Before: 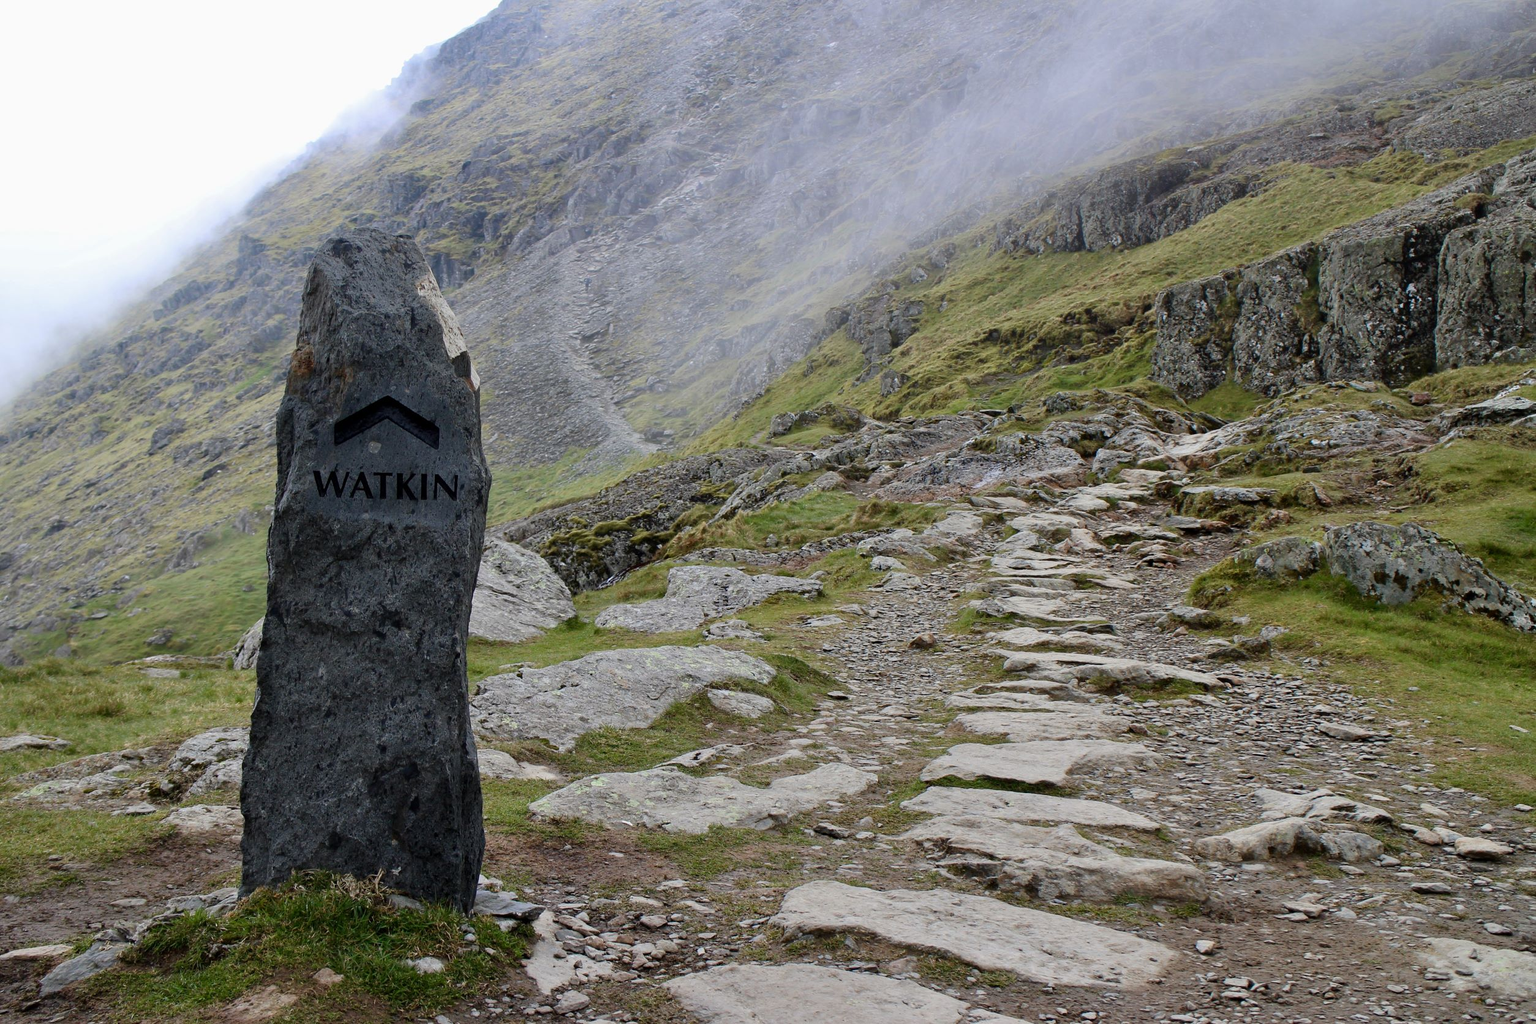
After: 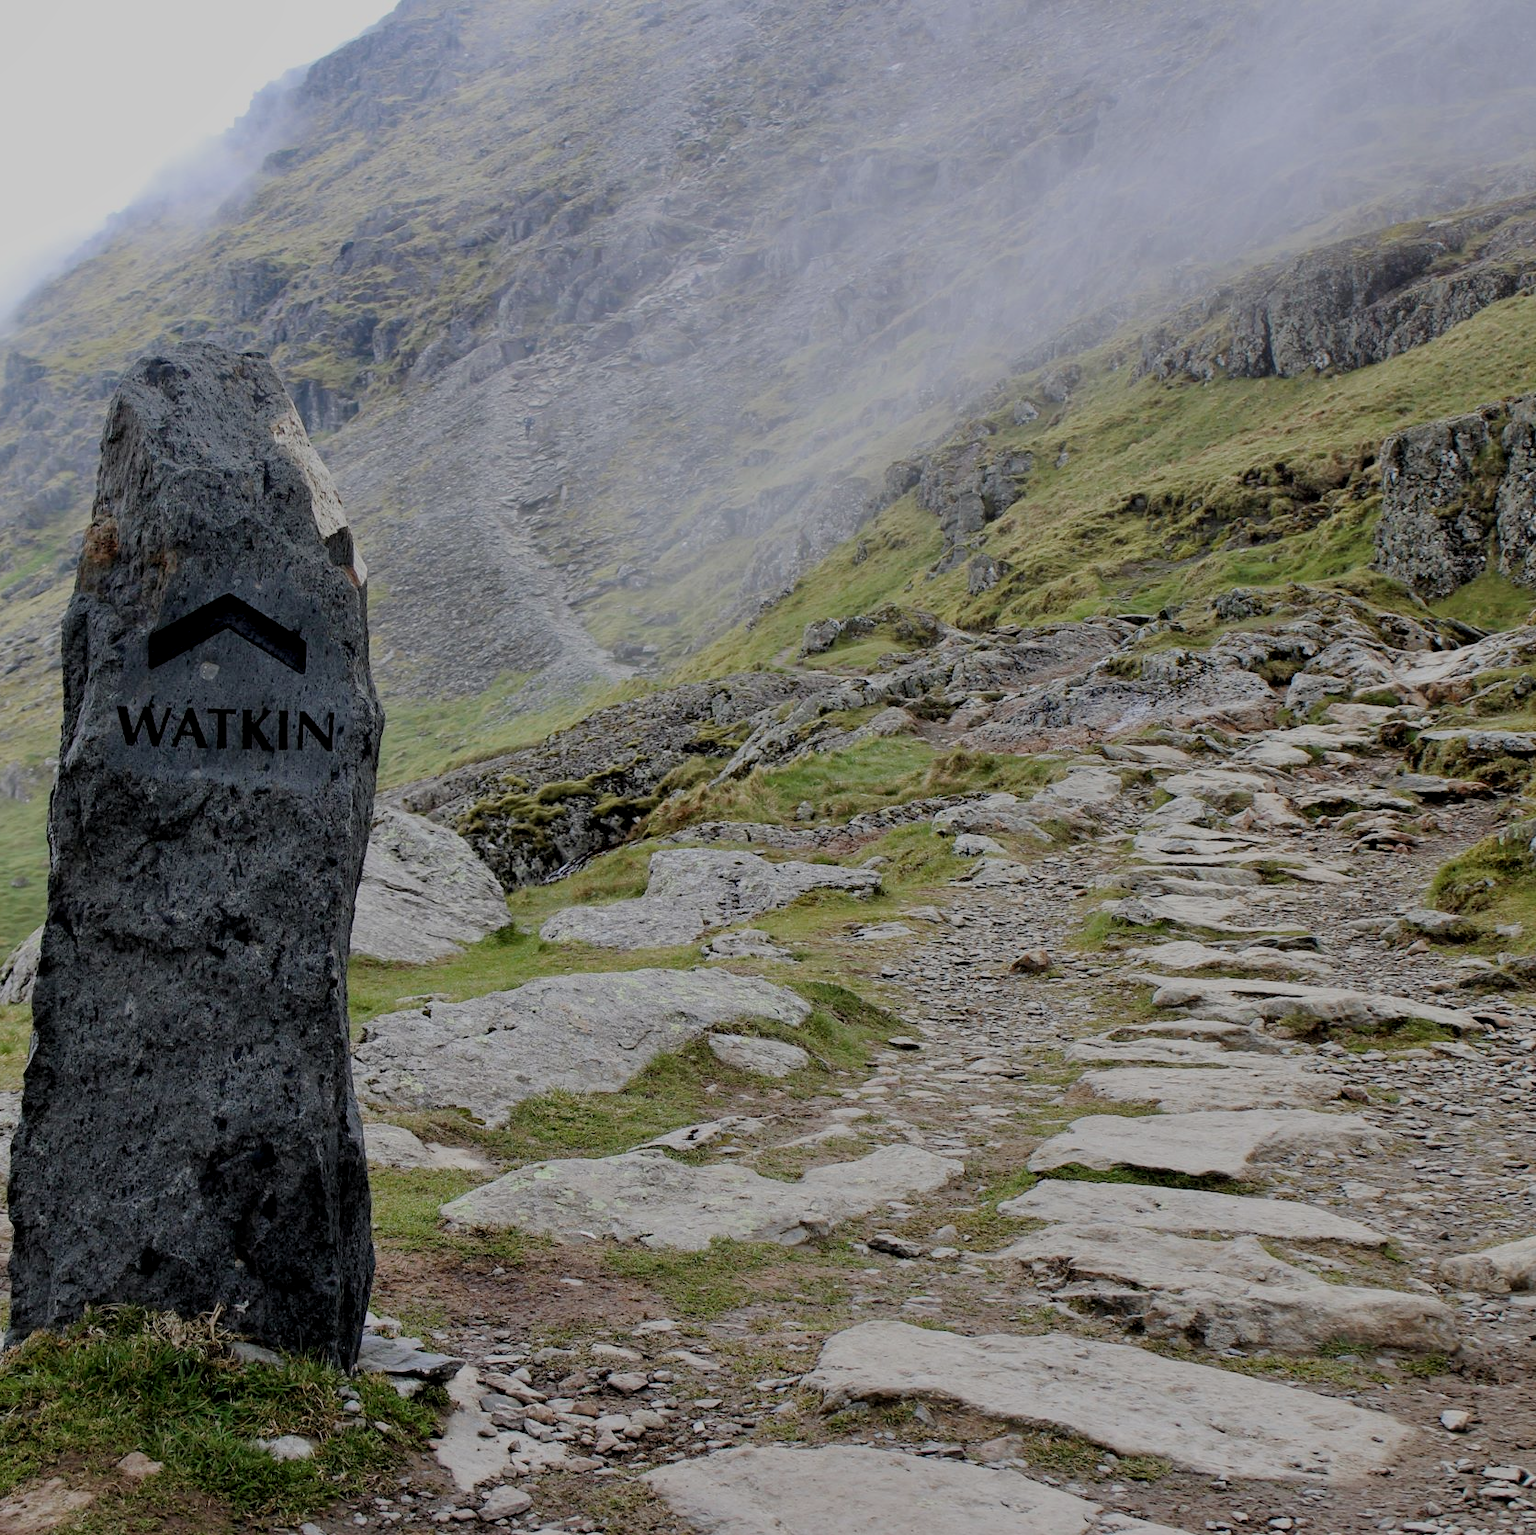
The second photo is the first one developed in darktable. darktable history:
filmic rgb: black relative exposure -8.89 EV, white relative exposure 4.98 EV, target black luminance 0%, hardness 3.78, latitude 66.62%, contrast 0.814, highlights saturation mix 11.04%, shadows ↔ highlights balance 20.65%
crop and rotate: left 15.329%, right 17.984%
local contrast: highlights 102%, shadows 100%, detail 120%, midtone range 0.2
